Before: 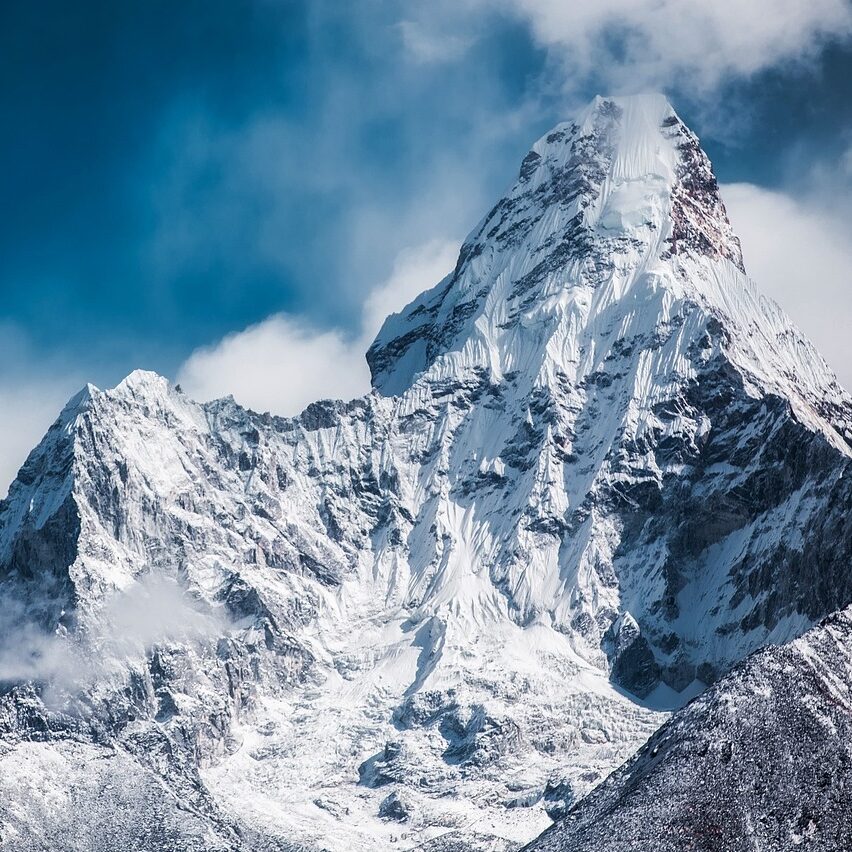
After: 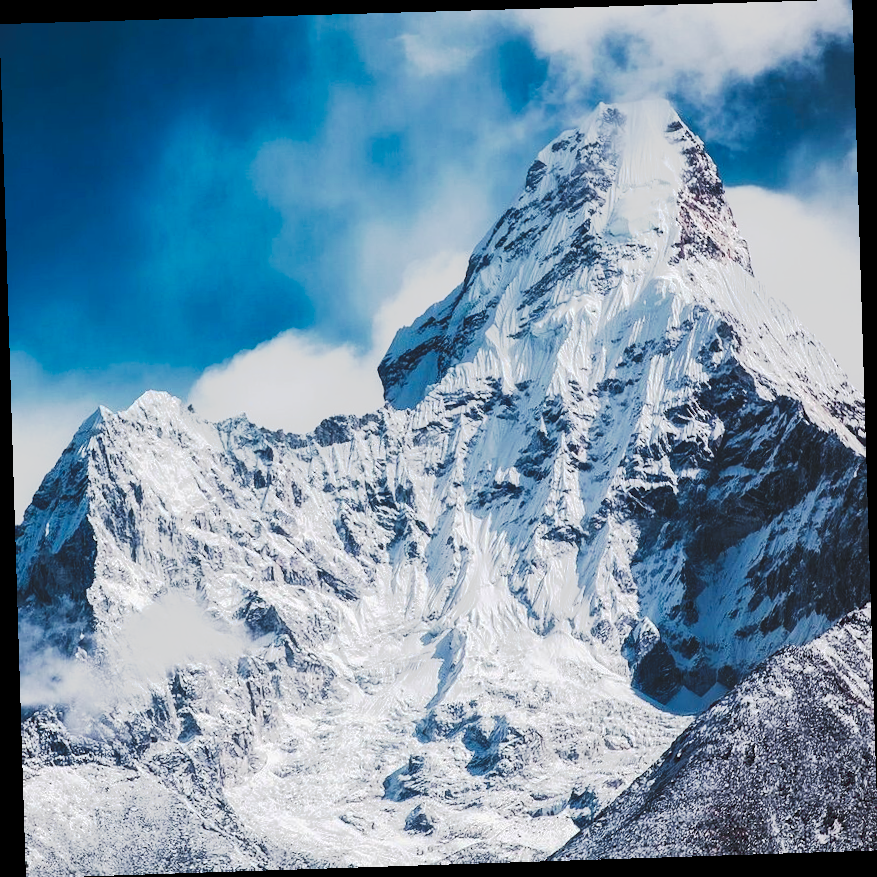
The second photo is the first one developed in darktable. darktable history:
tone curve: curves: ch0 [(0, 0) (0.003, 0.108) (0.011, 0.113) (0.025, 0.113) (0.044, 0.121) (0.069, 0.132) (0.1, 0.145) (0.136, 0.158) (0.177, 0.182) (0.224, 0.215) (0.277, 0.27) (0.335, 0.341) (0.399, 0.424) (0.468, 0.528) (0.543, 0.622) (0.623, 0.721) (0.709, 0.79) (0.801, 0.846) (0.898, 0.871) (1, 1)], preserve colors none
rotate and perspective: rotation -1.77°, lens shift (horizontal) 0.004, automatic cropping off
